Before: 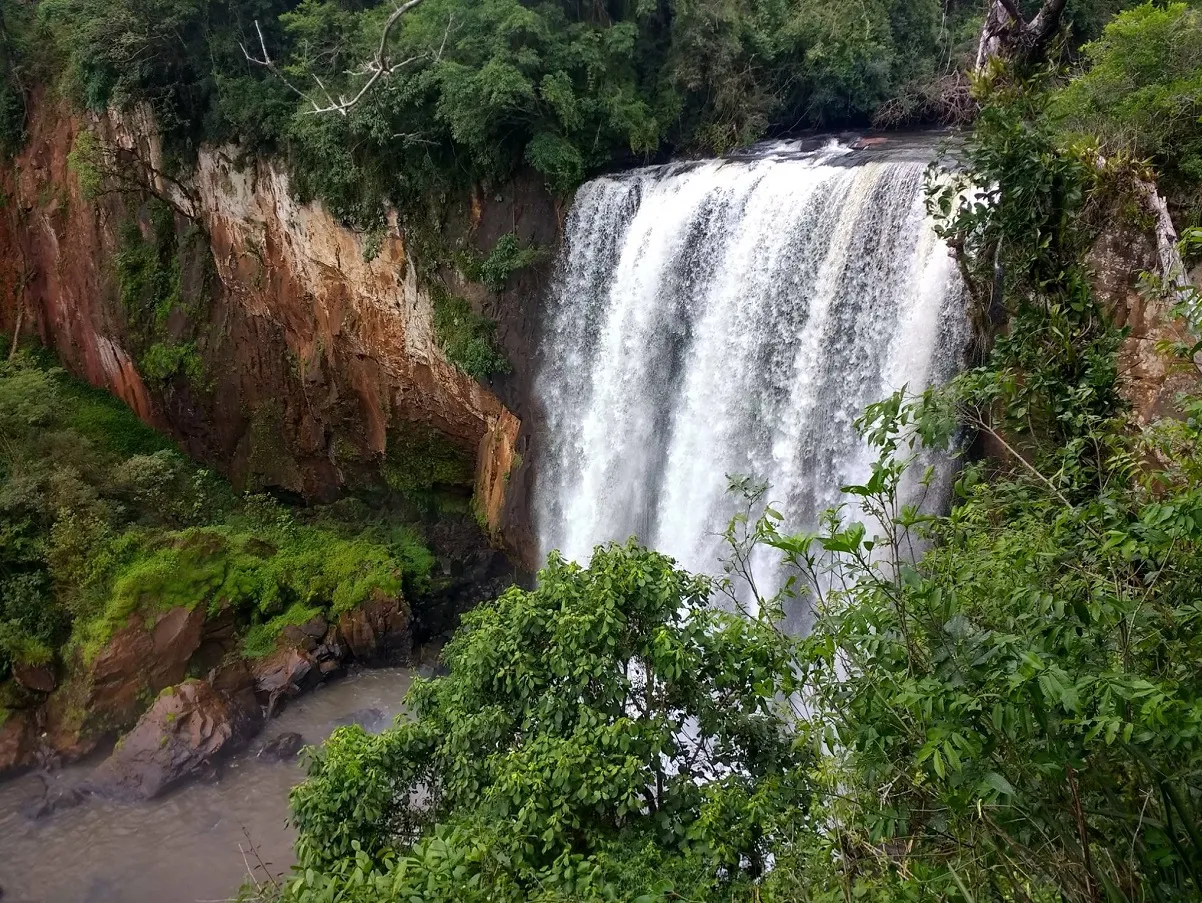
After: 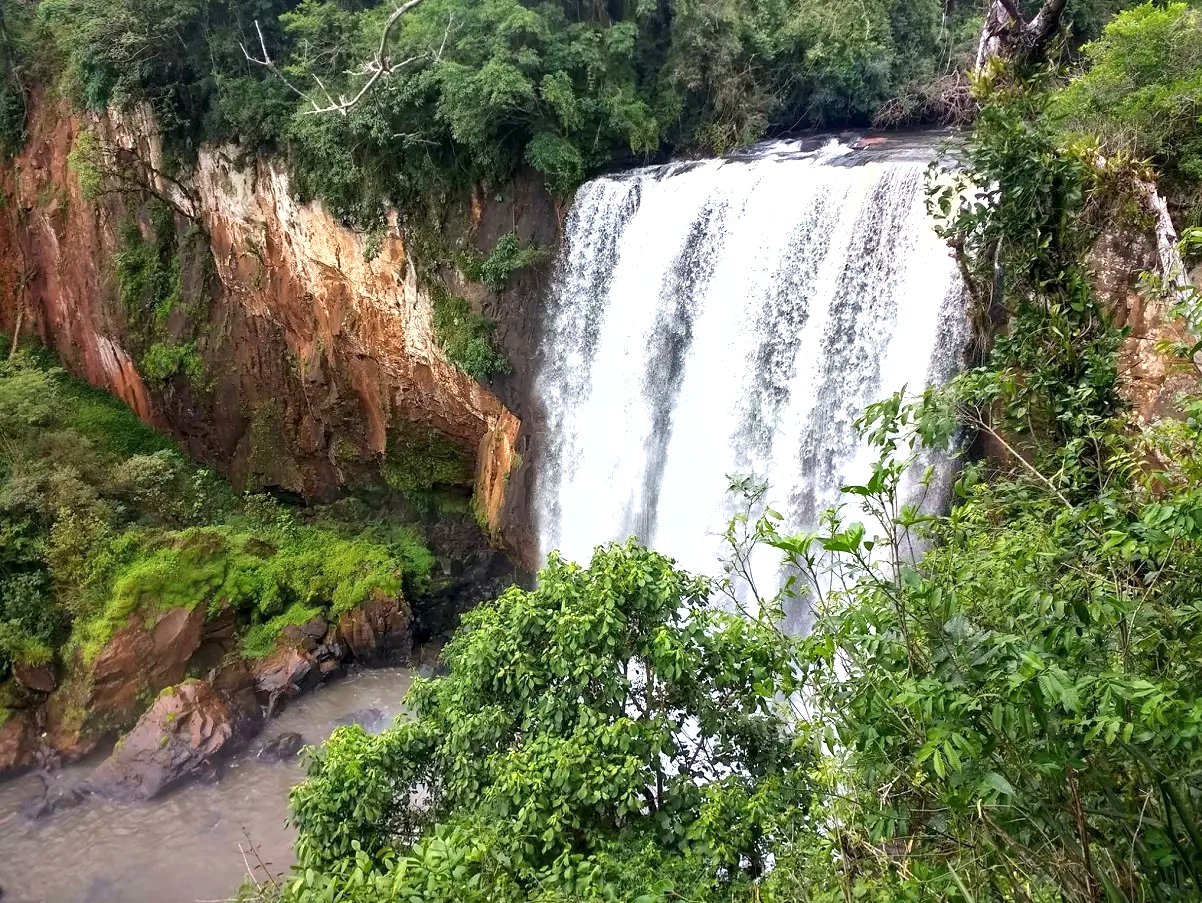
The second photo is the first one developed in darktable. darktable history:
local contrast: highlights 100%, shadows 100%, detail 120%, midtone range 0.2
exposure: black level correction 0, exposure 1 EV, compensate exposure bias true, compensate highlight preservation false
shadows and highlights: shadows 29.32, highlights -29.32, low approximation 0.01, soften with gaussian
